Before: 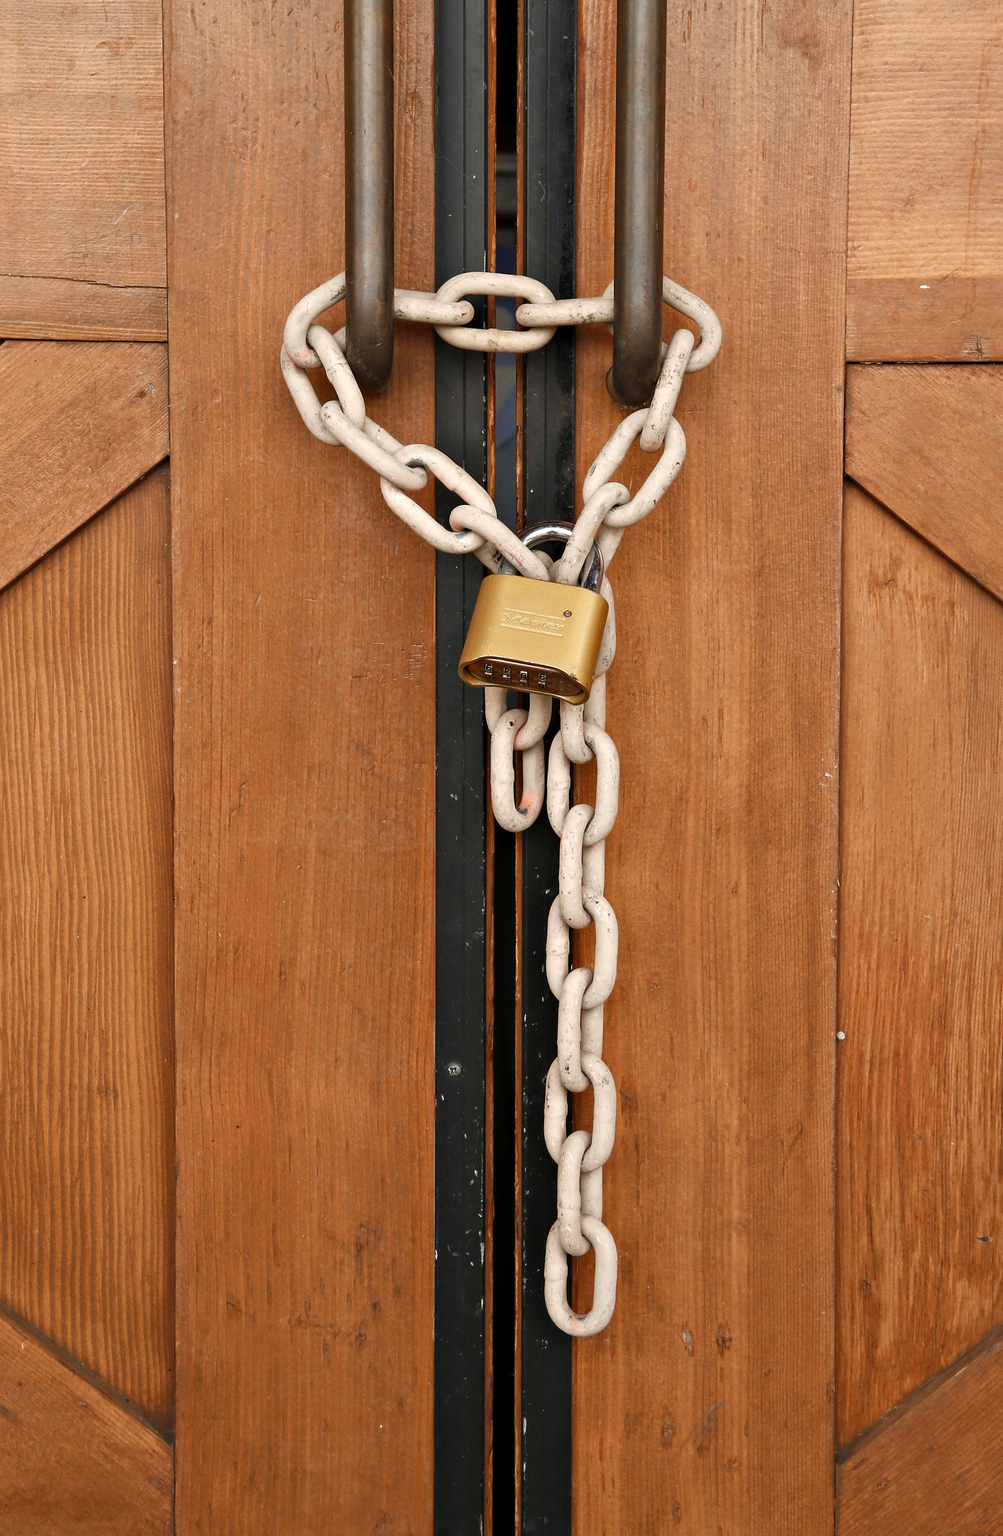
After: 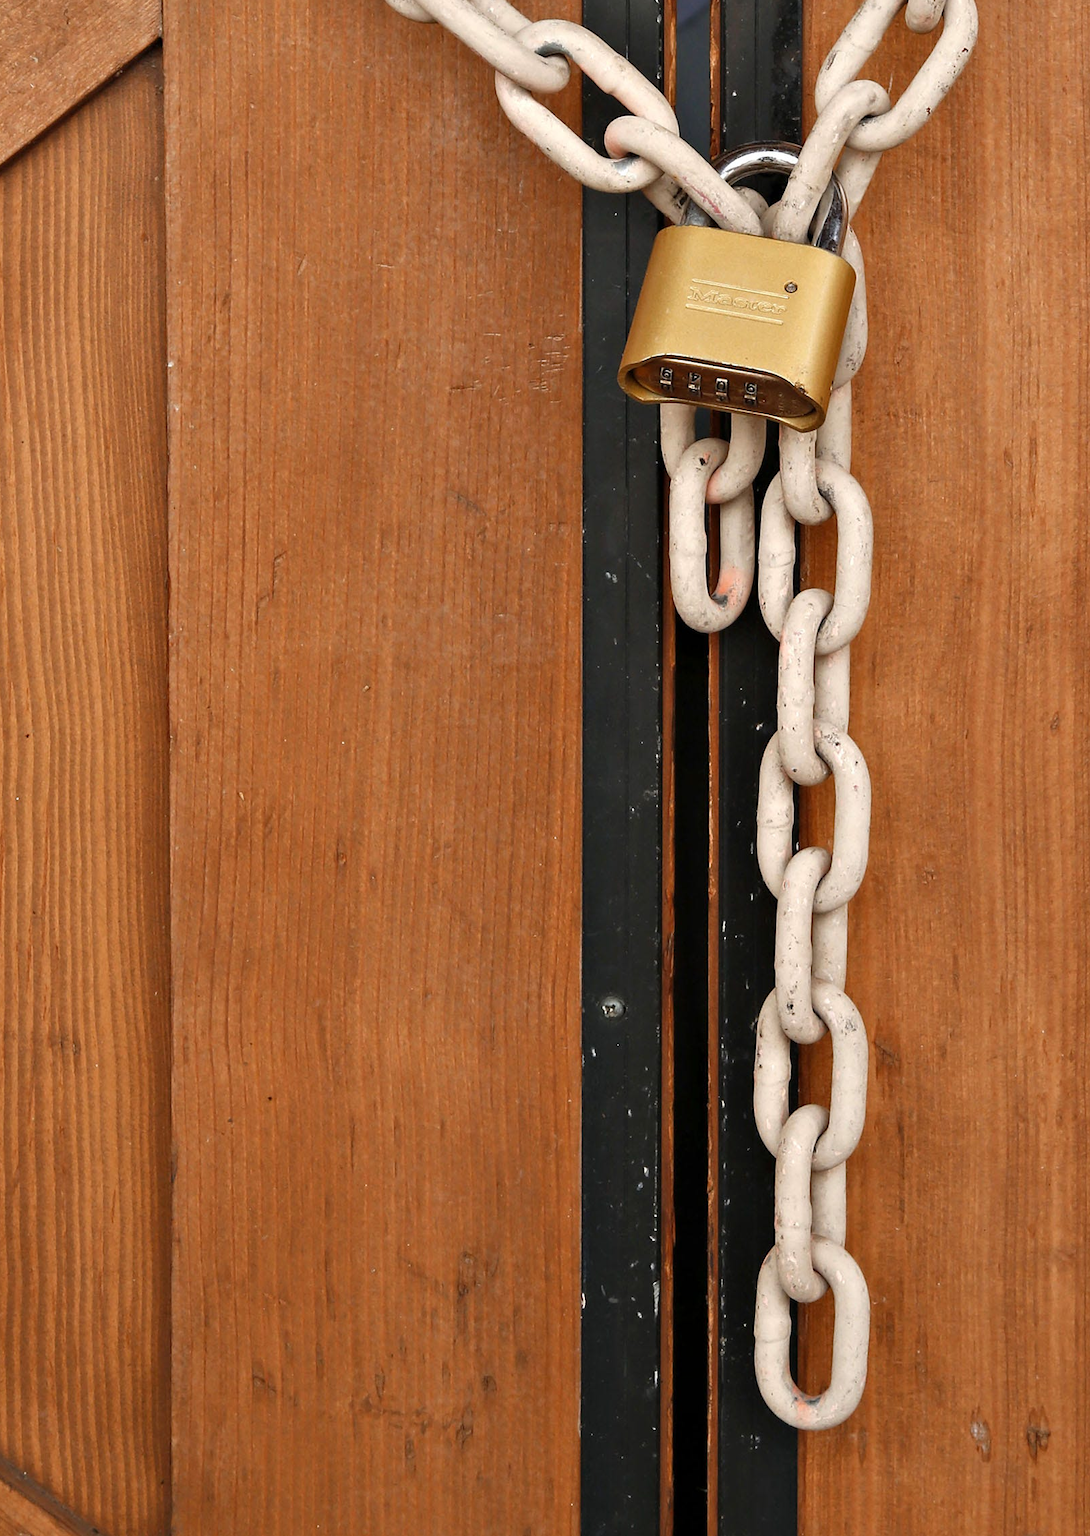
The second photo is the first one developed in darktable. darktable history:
crop: left 6.723%, top 28.131%, right 24.405%, bottom 8.58%
